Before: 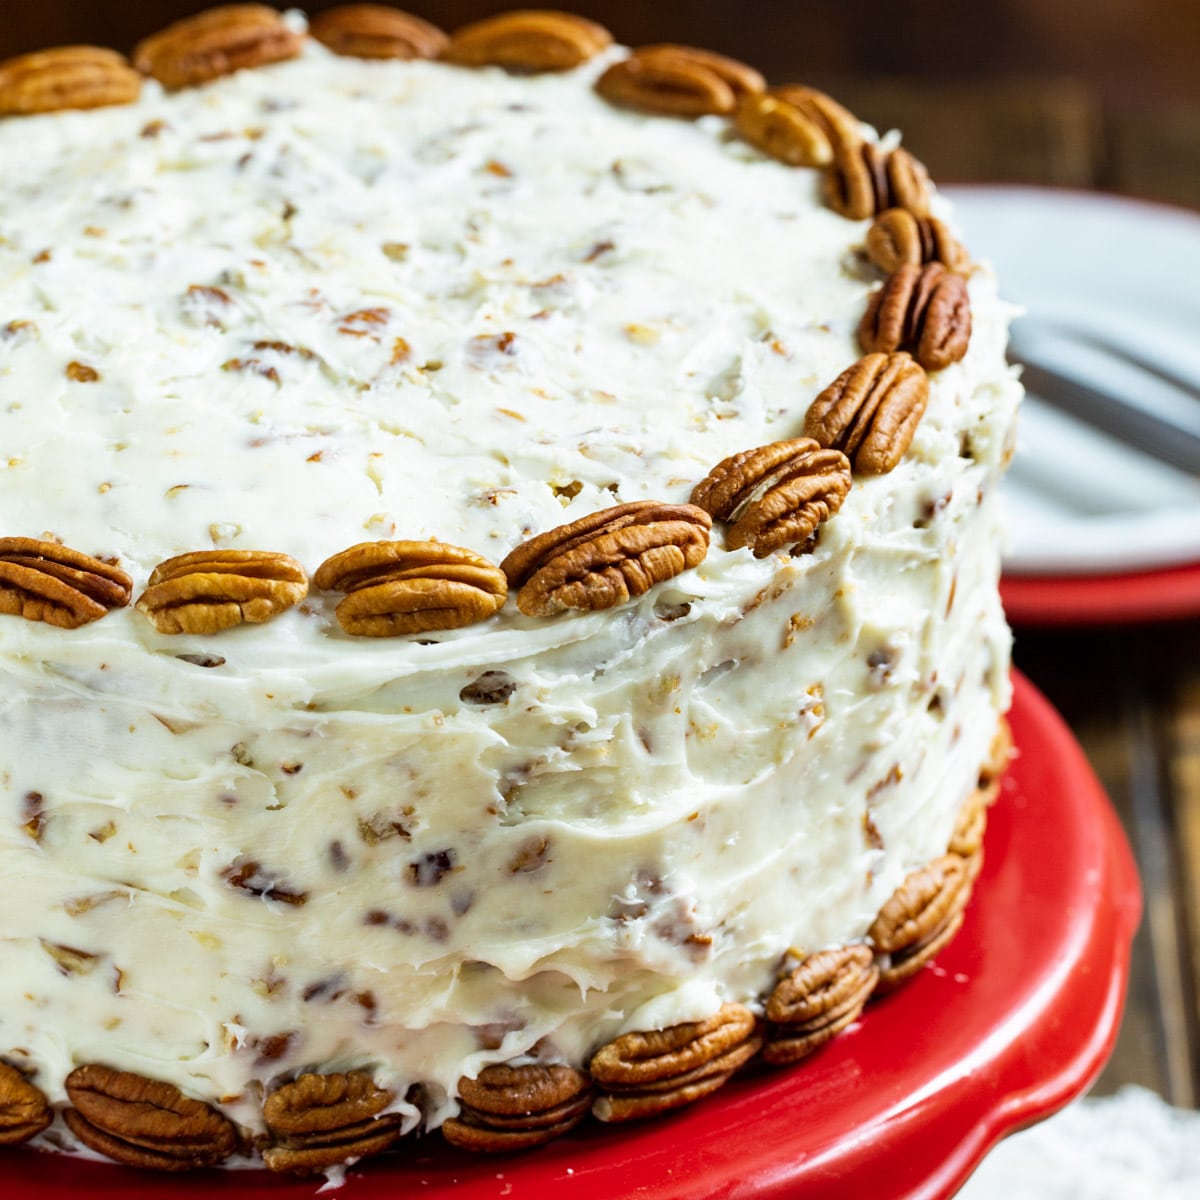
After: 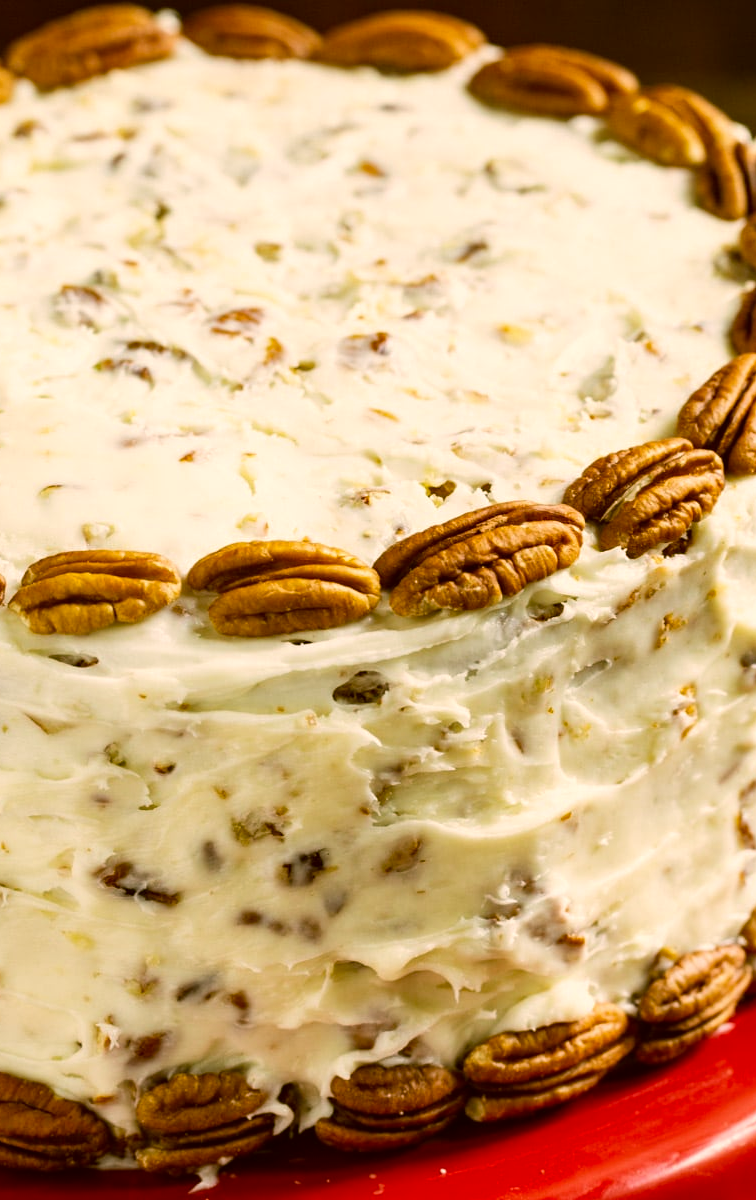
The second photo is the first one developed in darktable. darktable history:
crop: left 10.628%, right 26.326%
color correction: highlights a* 8.96, highlights b* 15.11, shadows a* -0.66, shadows b* 27.22
